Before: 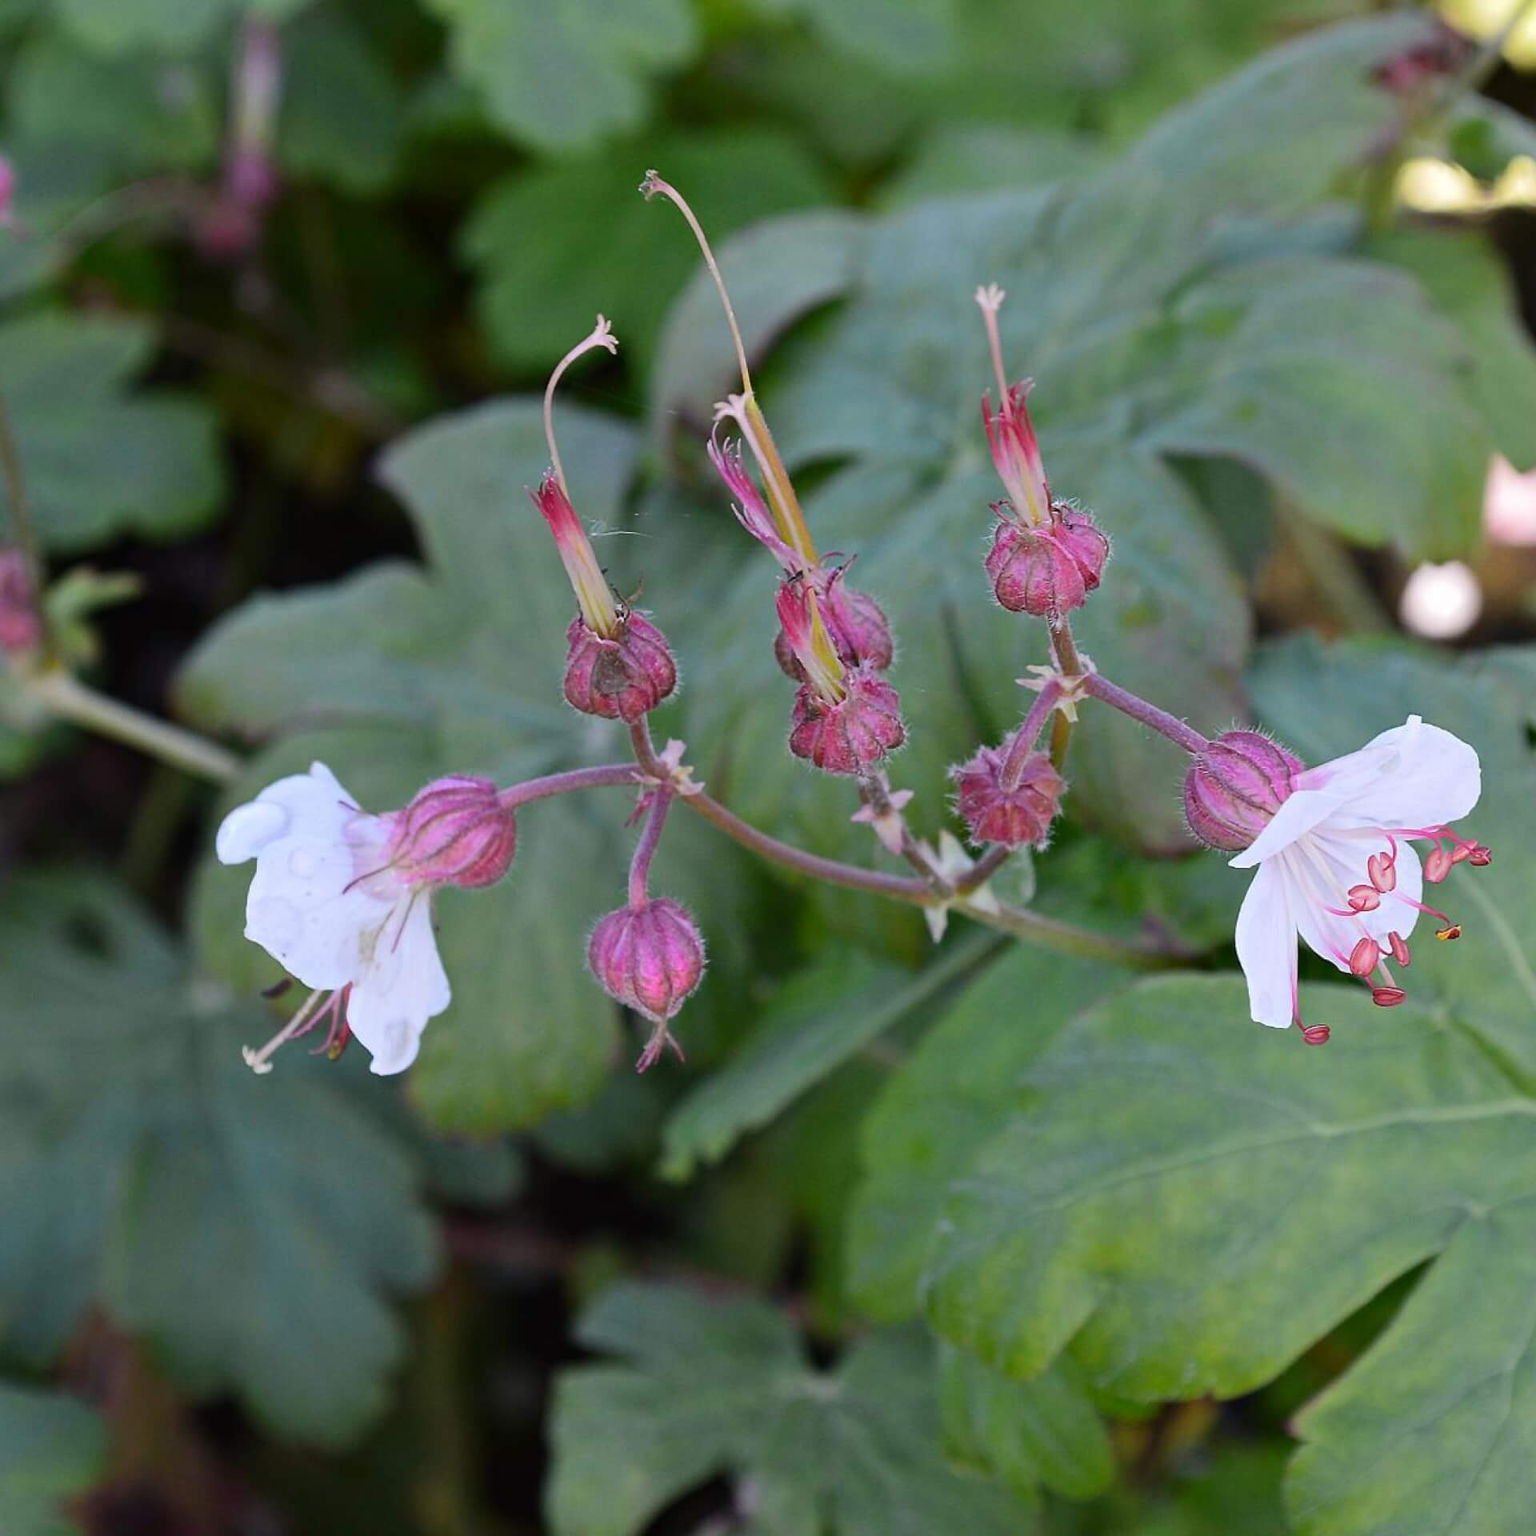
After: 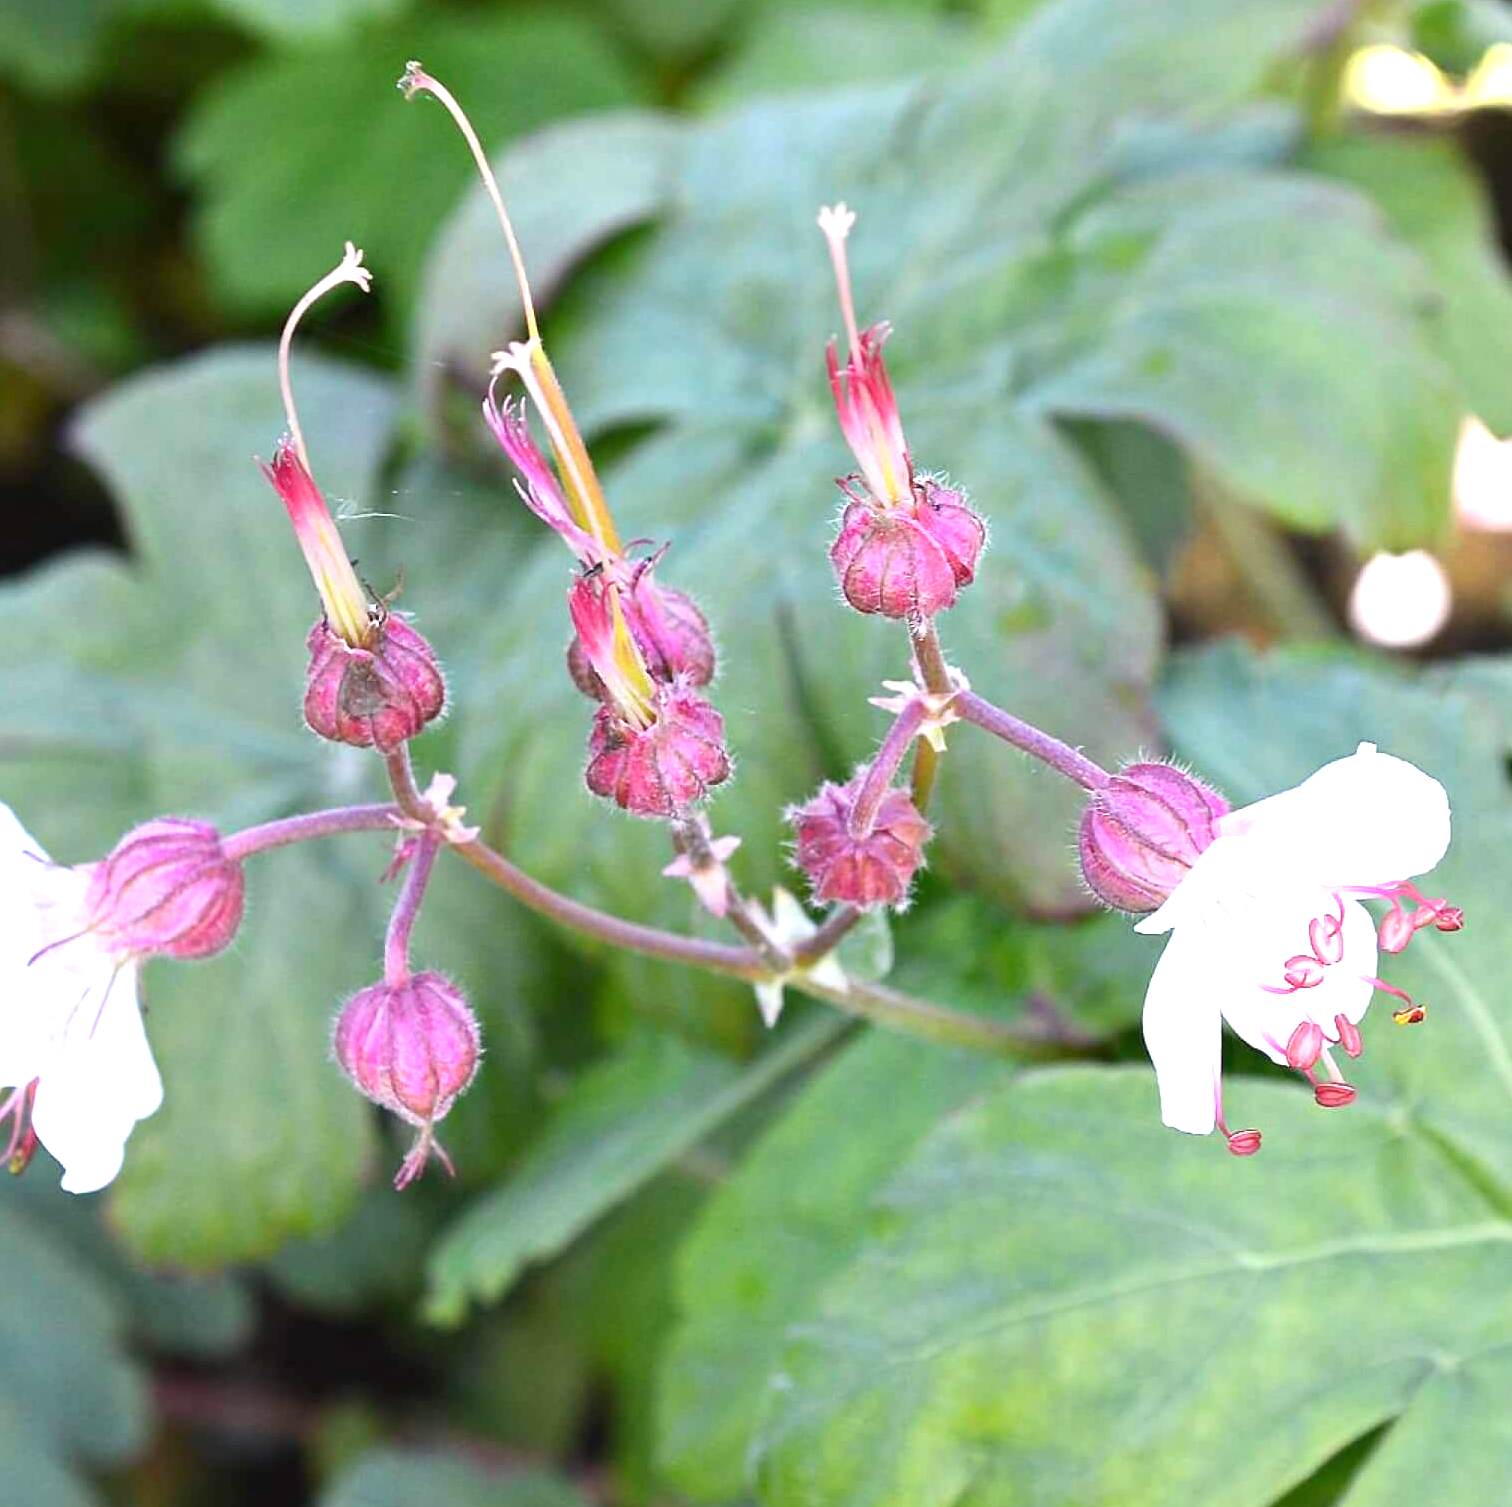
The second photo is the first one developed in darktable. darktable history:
exposure: black level correction 0, exposure 1.2 EV, compensate exposure bias true, compensate highlight preservation false
crop and rotate: left 20.909%, top 7.913%, right 0.341%, bottom 13.555%
